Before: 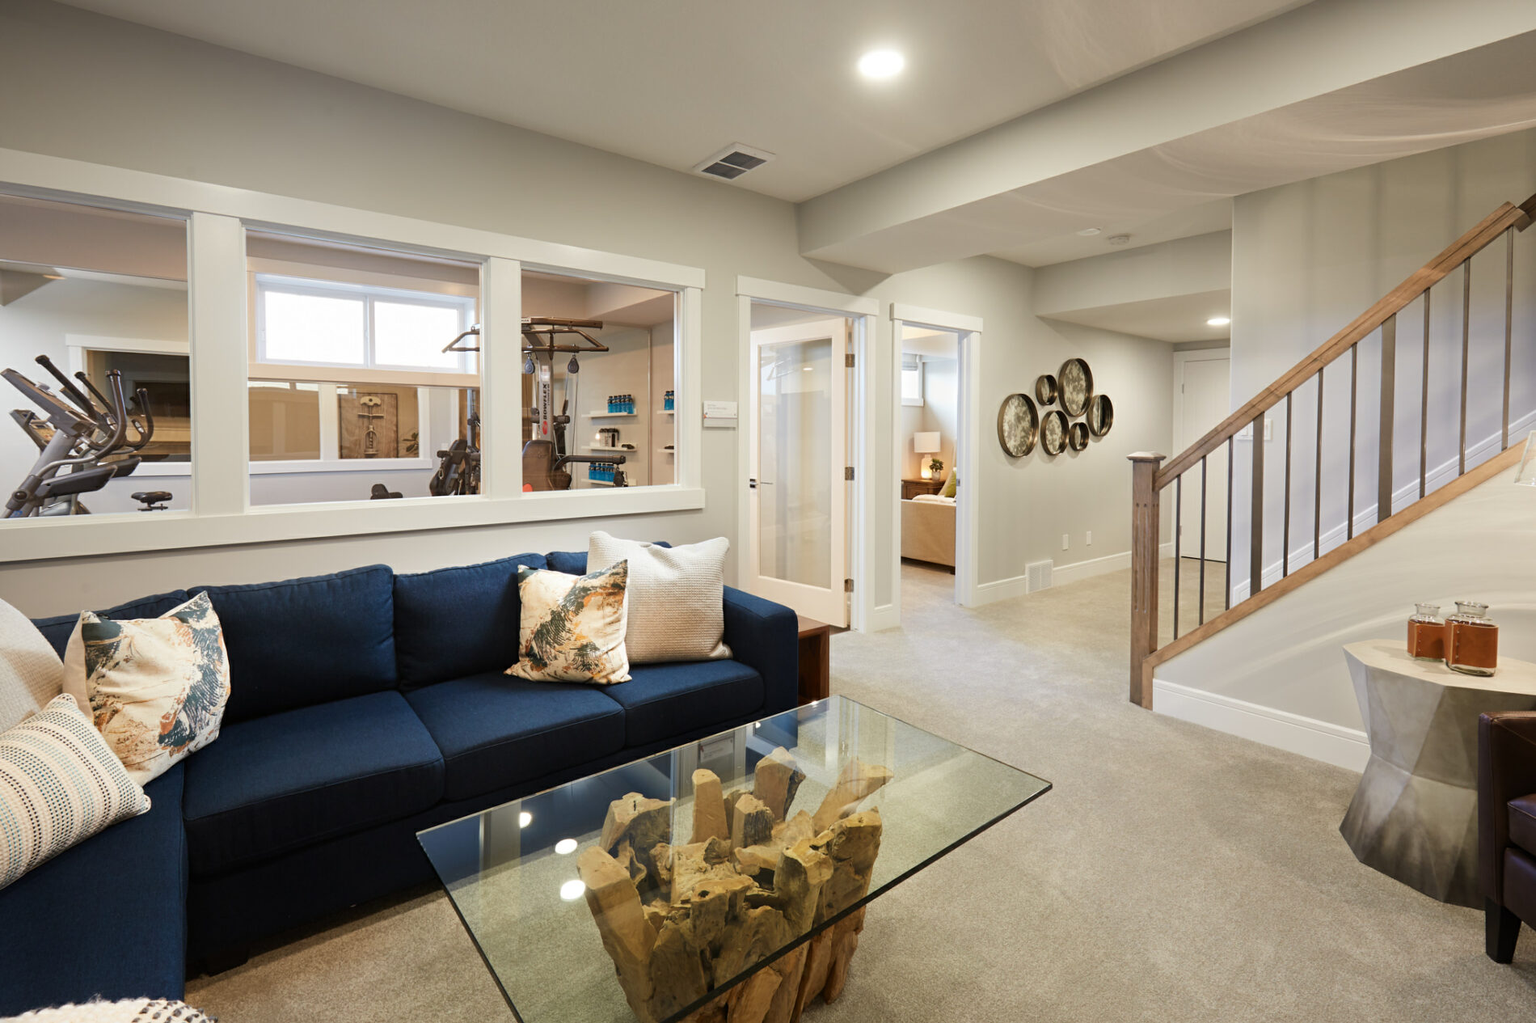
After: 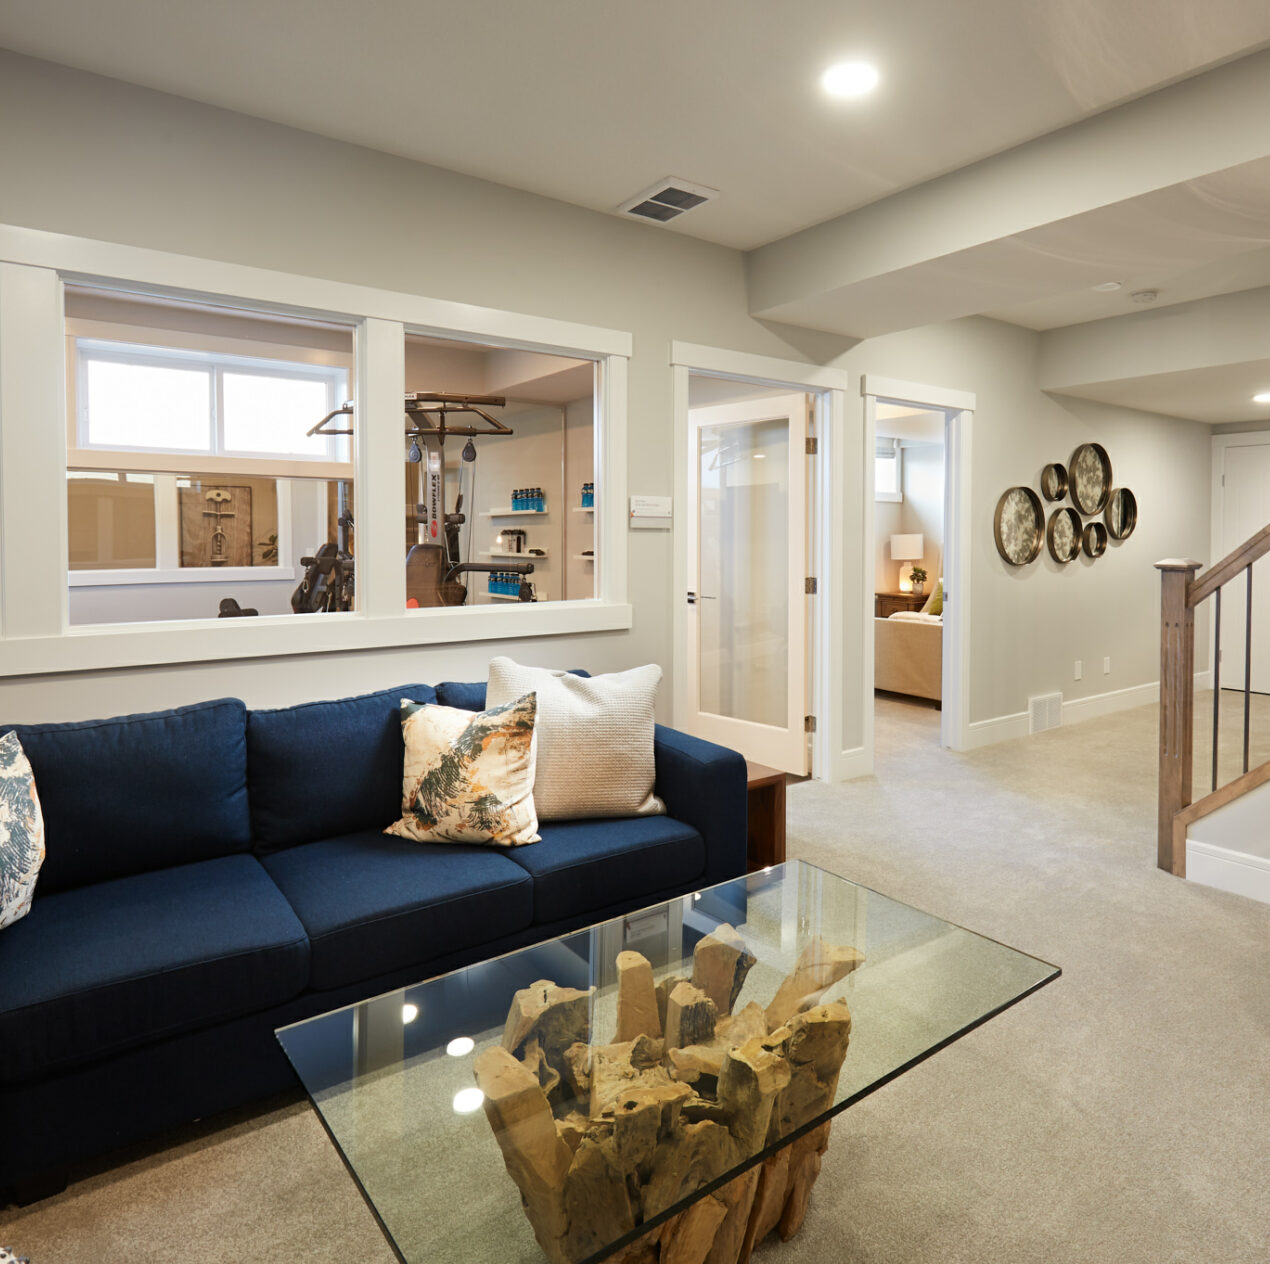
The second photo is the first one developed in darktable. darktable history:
crop and rotate: left 12.722%, right 20.423%
